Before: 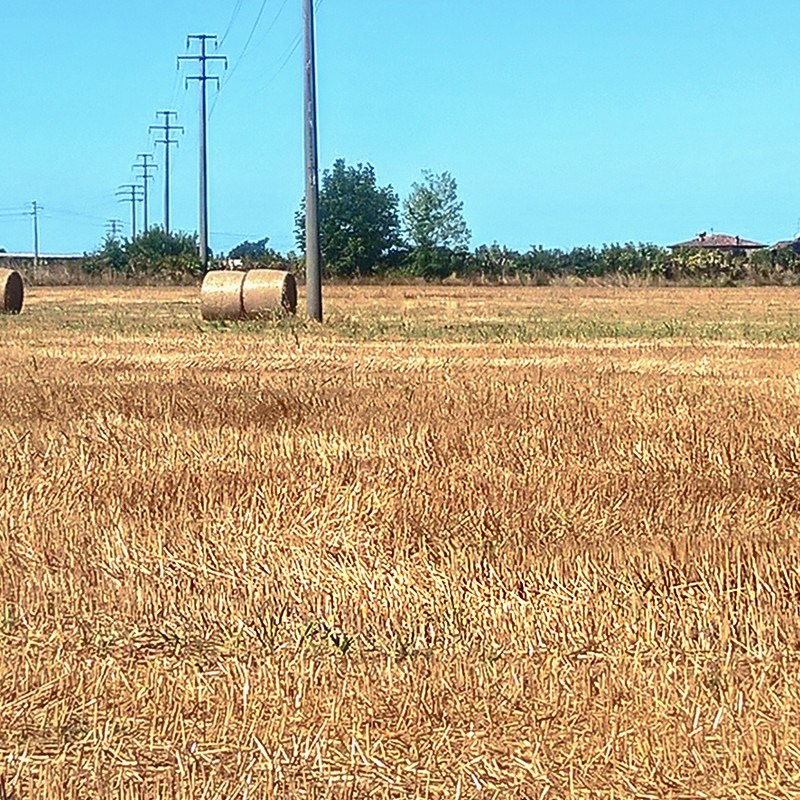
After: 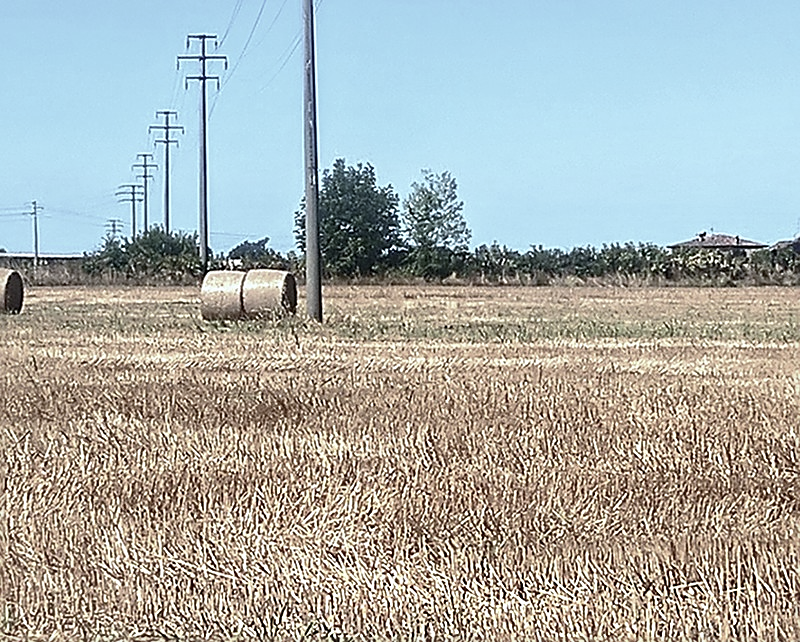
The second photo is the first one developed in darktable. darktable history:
white balance: red 0.954, blue 1.079
crop: bottom 19.644%
sharpen: on, module defaults
color correction: saturation 0.5
